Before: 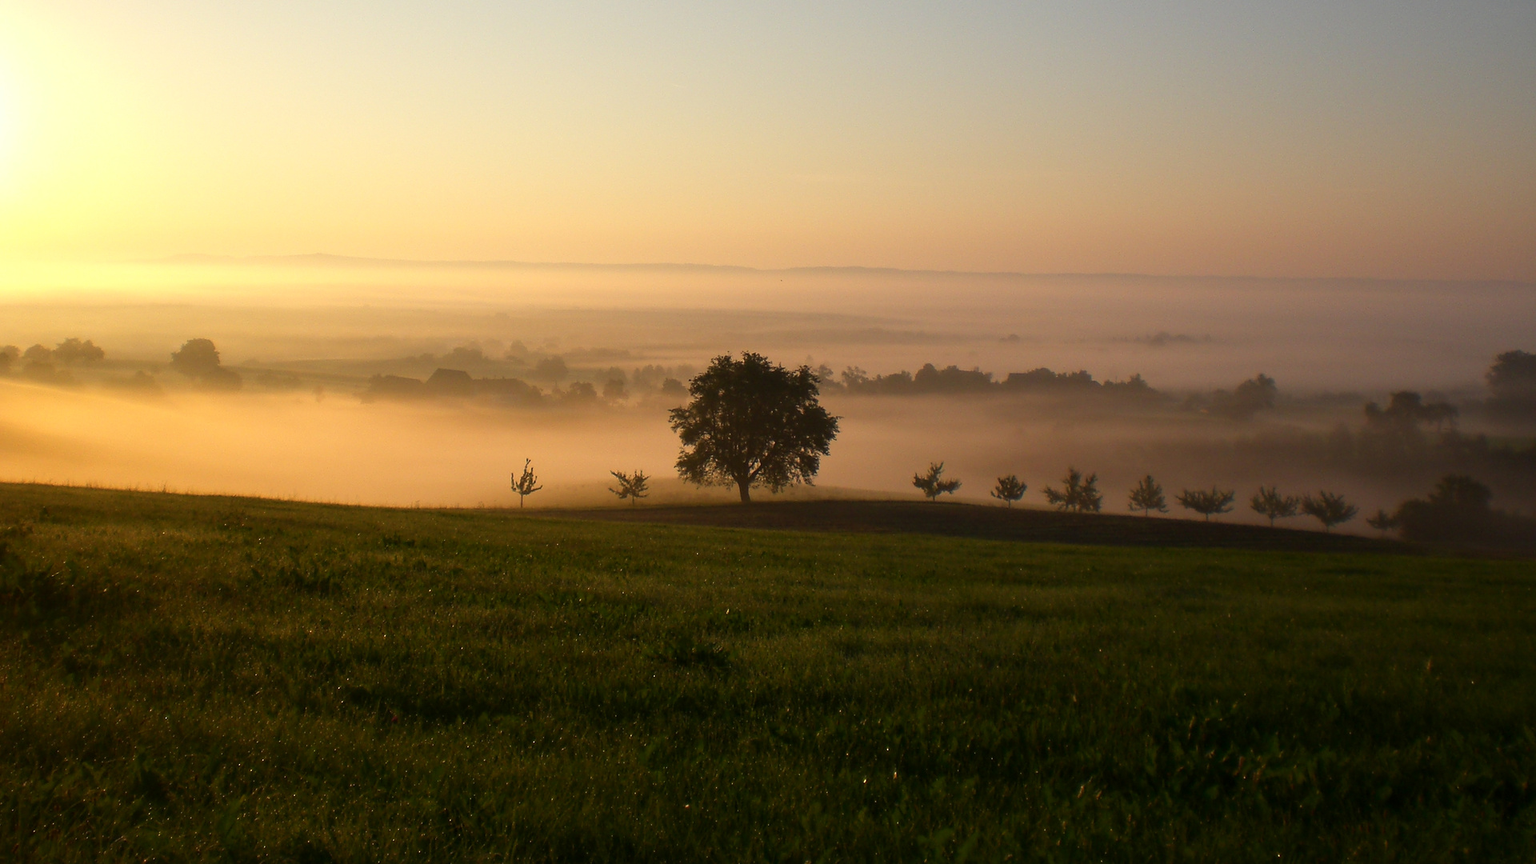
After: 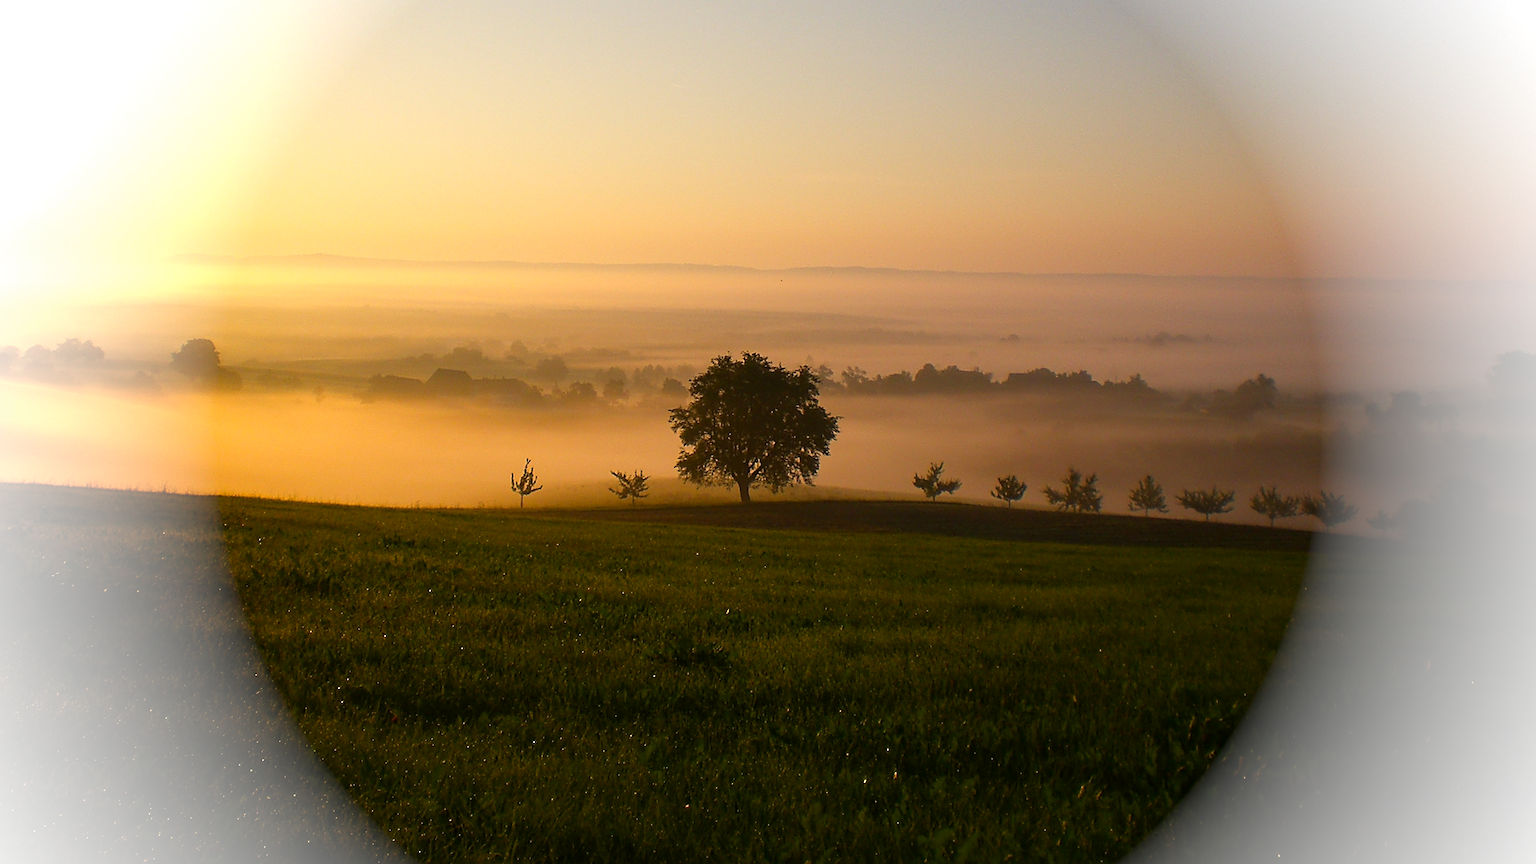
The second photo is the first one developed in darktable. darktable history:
color correction: highlights a* 3.02, highlights b* -1.15, shadows a* -0.091, shadows b* 2.27, saturation 0.977
vignetting: fall-off start 71.81%, brightness 0.985, saturation -0.495, unbound false
color balance rgb: perceptual saturation grading › global saturation 19.915%
sharpen: on, module defaults
